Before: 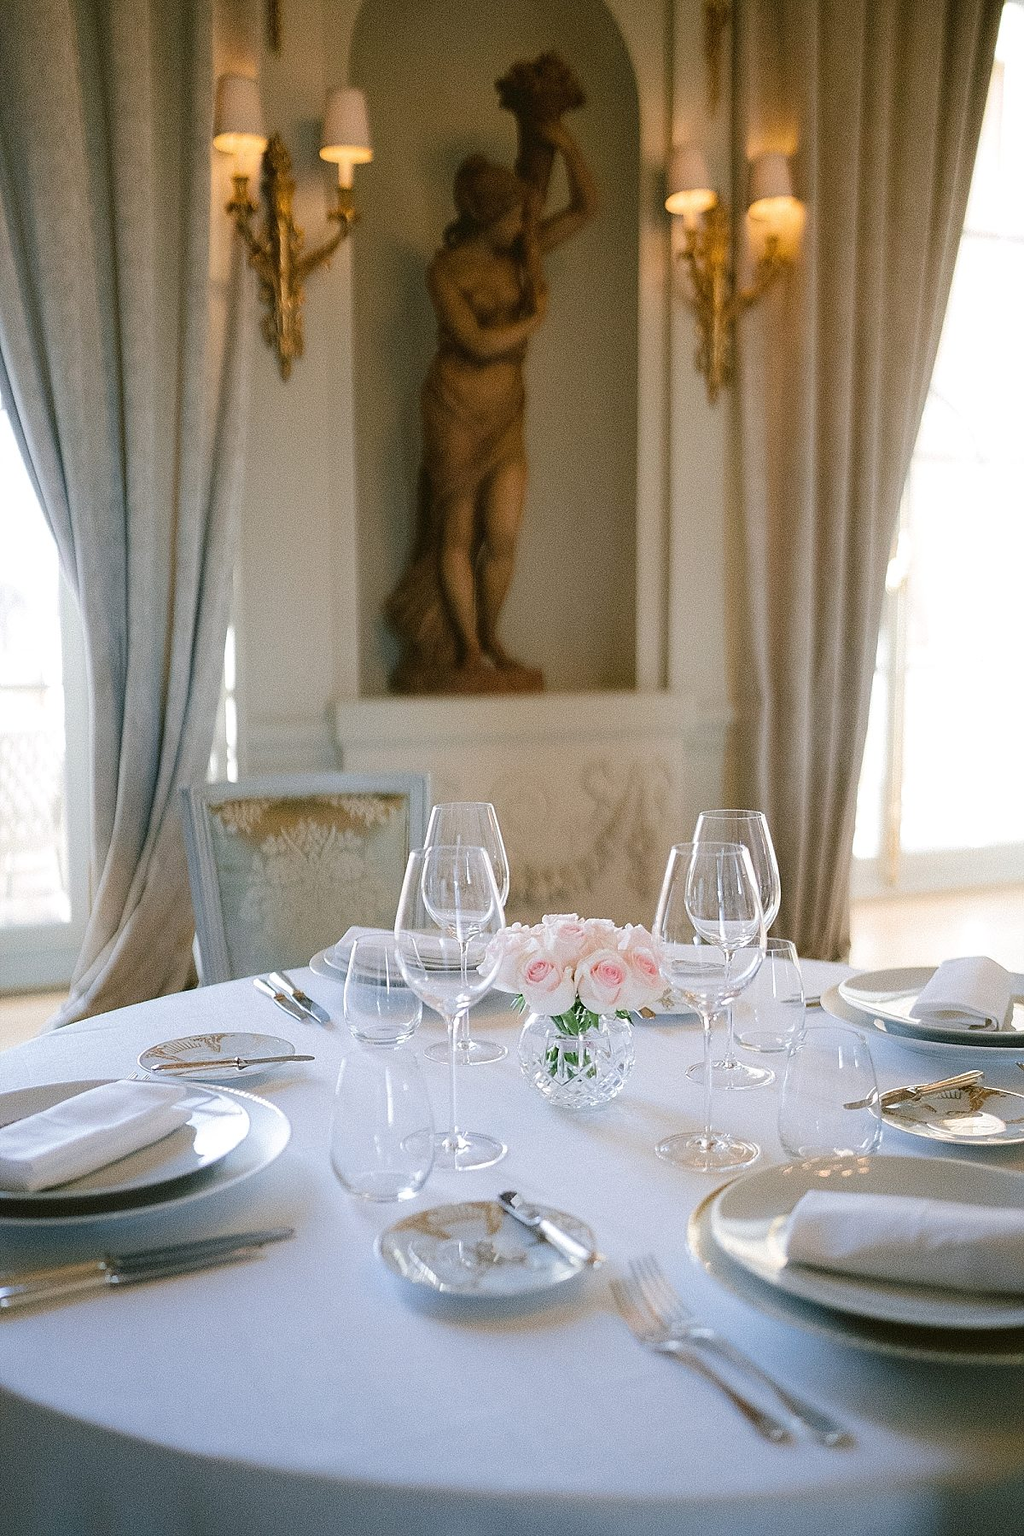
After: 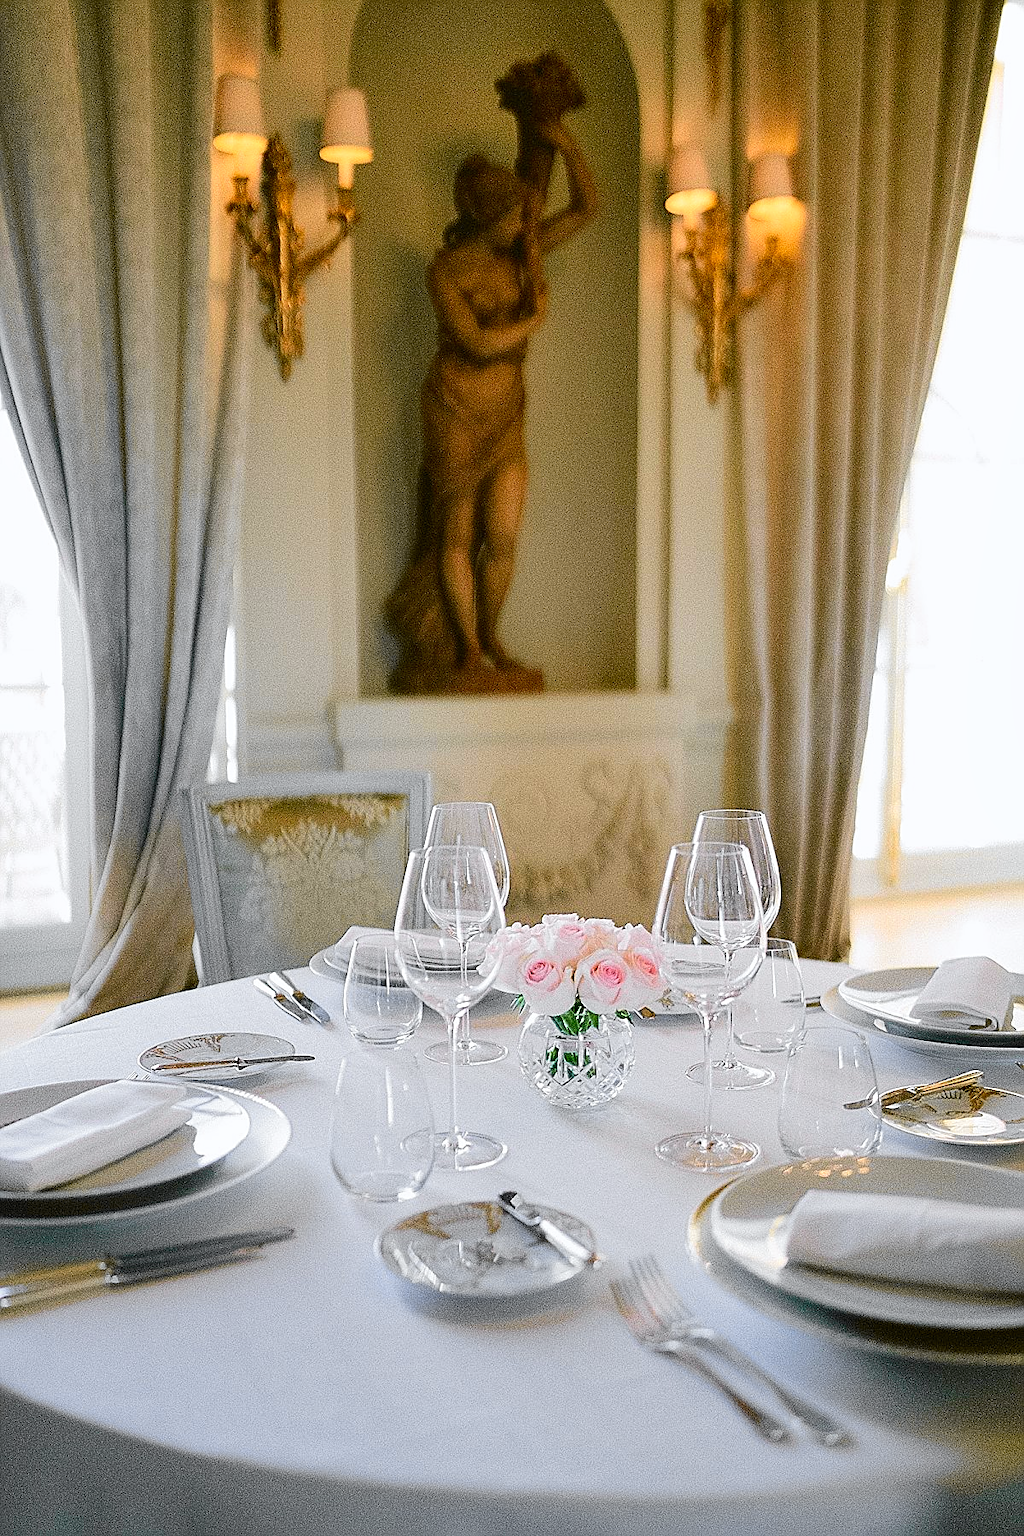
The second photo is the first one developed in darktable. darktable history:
sharpen: on, module defaults
tone curve: curves: ch0 [(0, 0) (0.071, 0.047) (0.266, 0.26) (0.491, 0.552) (0.753, 0.818) (1, 0.983)]; ch1 [(0, 0) (0.346, 0.307) (0.408, 0.369) (0.463, 0.443) (0.482, 0.493) (0.502, 0.5) (0.517, 0.518) (0.55, 0.573) (0.597, 0.641) (0.651, 0.709) (1, 1)]; ch2 [(0, 0) (0.346, 0.34) (0.434, 0.46) (0.485, 0.494) (0.5, 0.494) (0.517, 0.506) (0.535, 0.545) (0.583, 0.634) (0.625, 0.686) (1, 1)], color space Lab, independent channels, preserve colors none
shadows and highlights: white point adjustment 1, soften with gaussian
